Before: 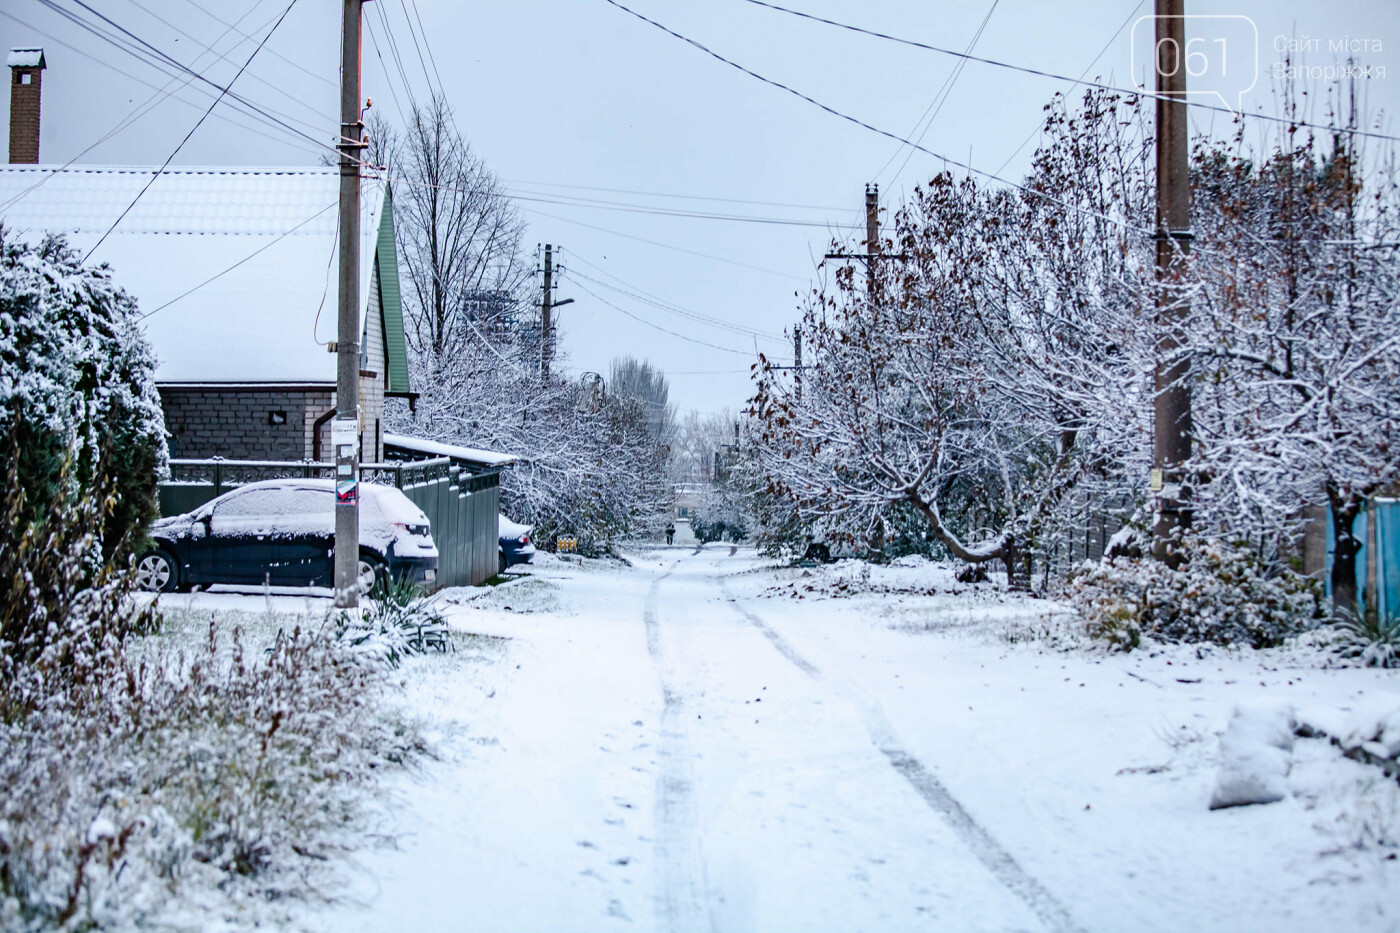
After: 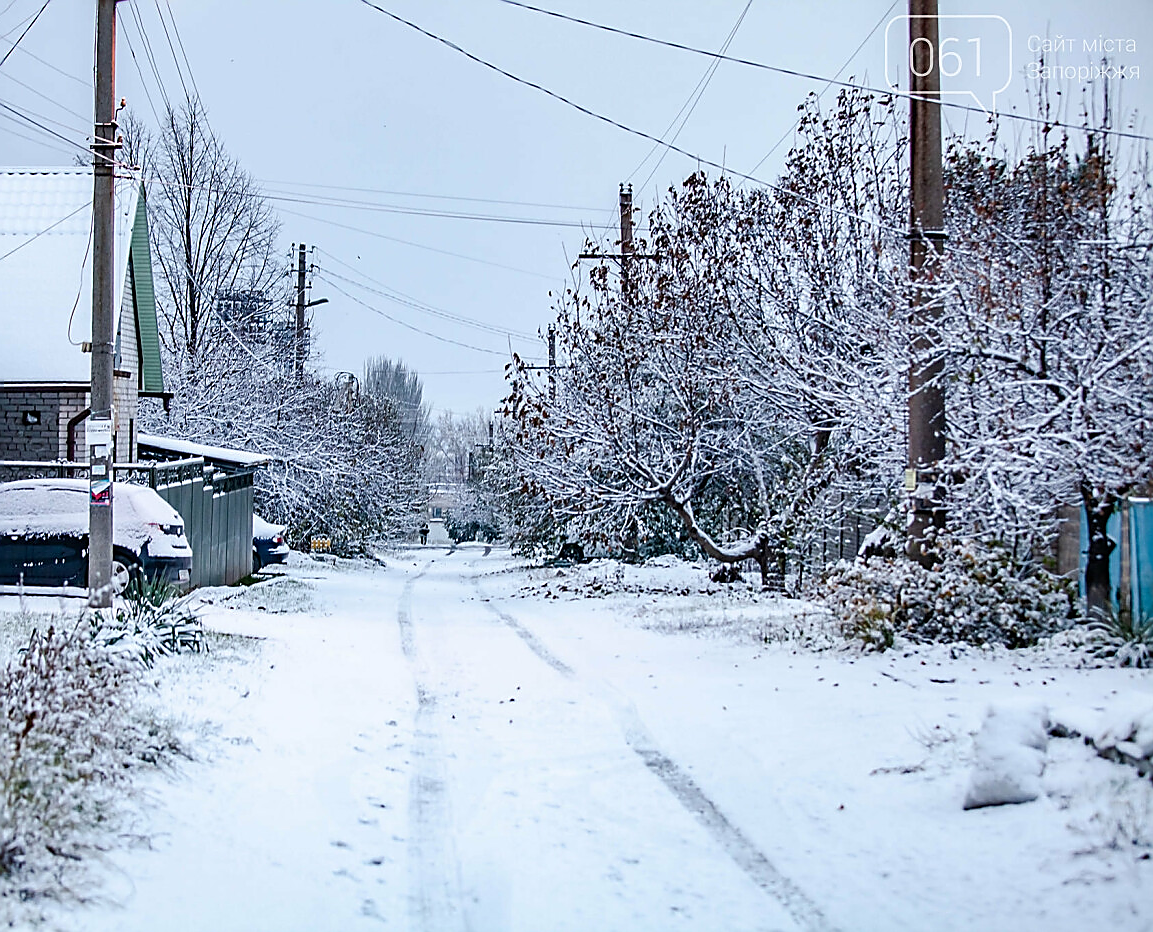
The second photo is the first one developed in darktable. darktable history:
crop: left 17.582%, bottom 0.031%
sharpen: radius 1.4, amount 1.25, threshold 0.7
